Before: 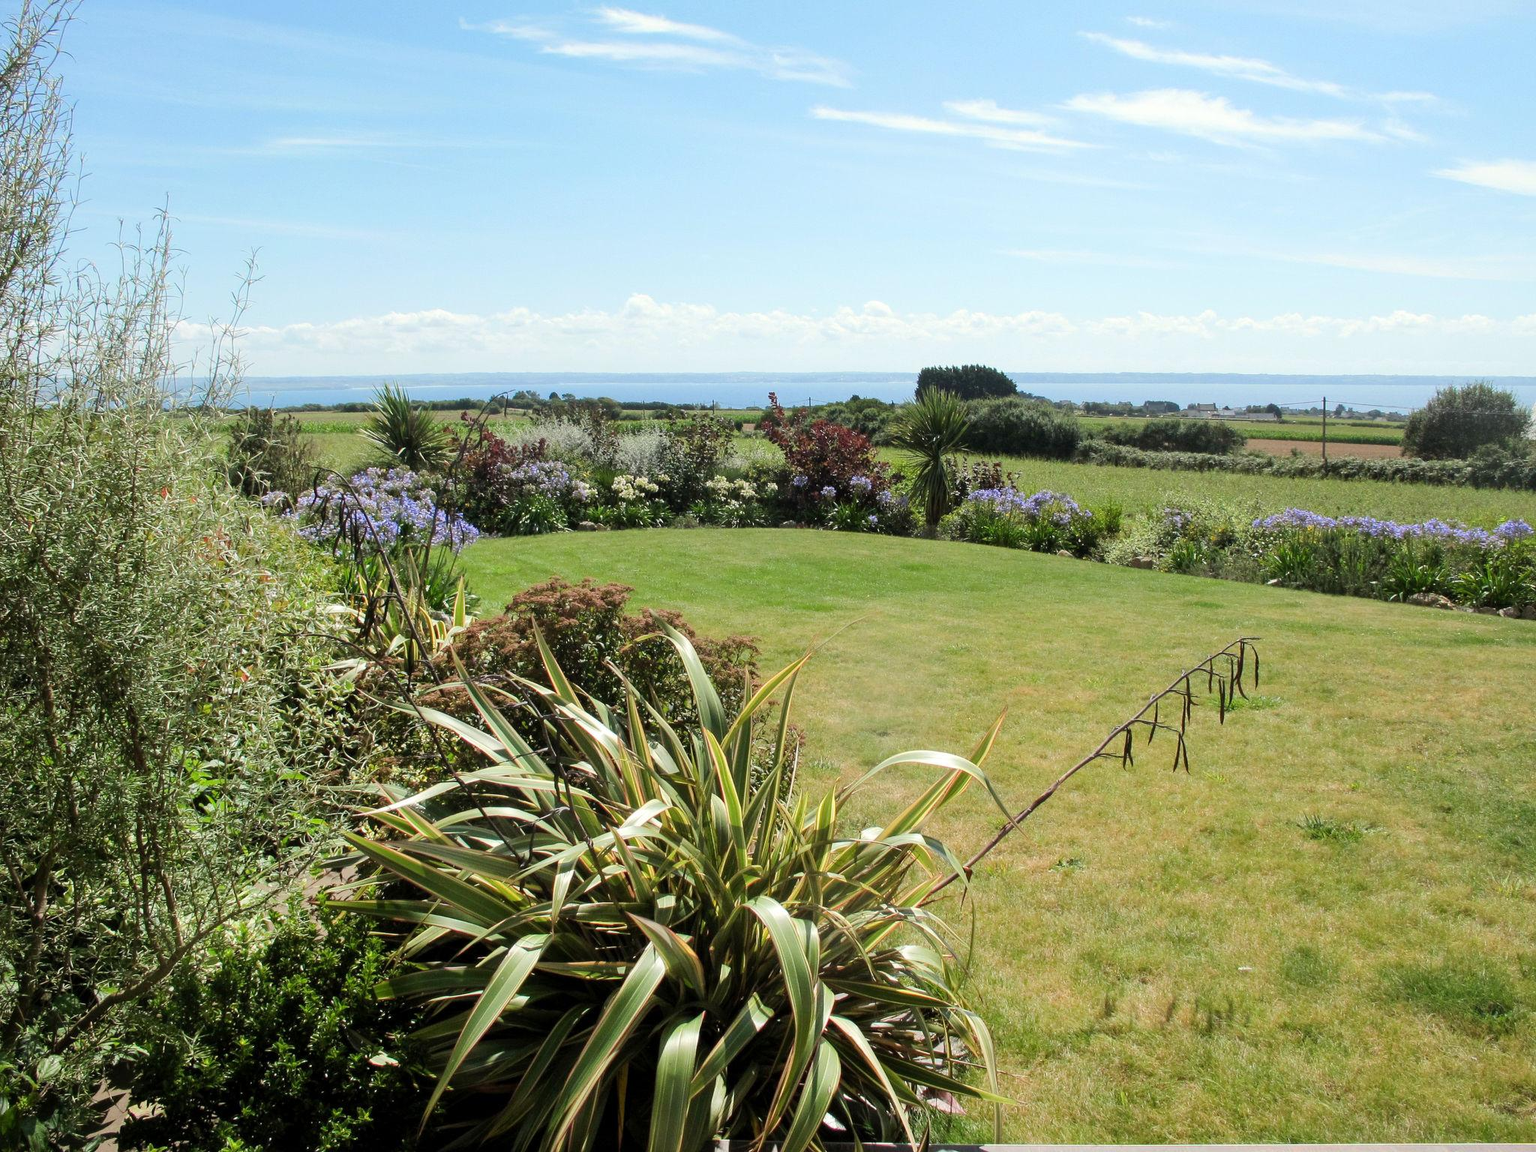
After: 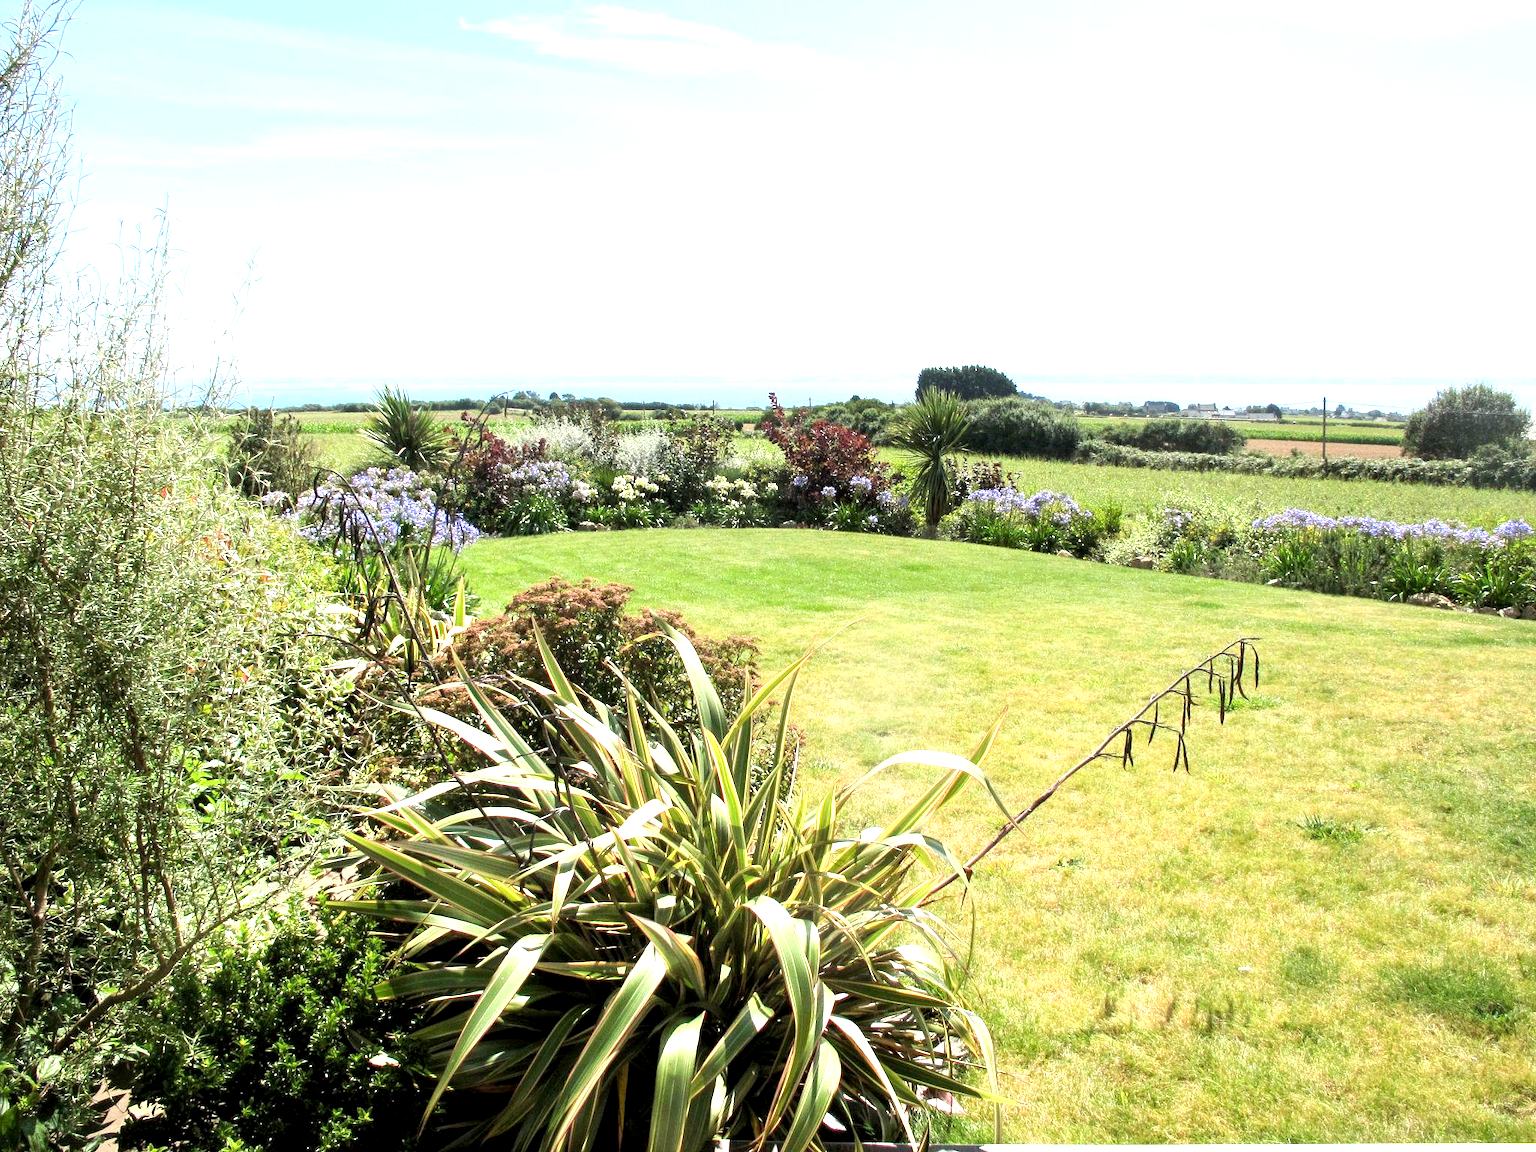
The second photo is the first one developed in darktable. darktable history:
exposure: black level correction 0.001, exposure 1.116 EV, compensate exposure bias true, compensate highlight preservation false
local contrast: highlights 106%, shadows 103%, detail 119%, midtone range 0.2
